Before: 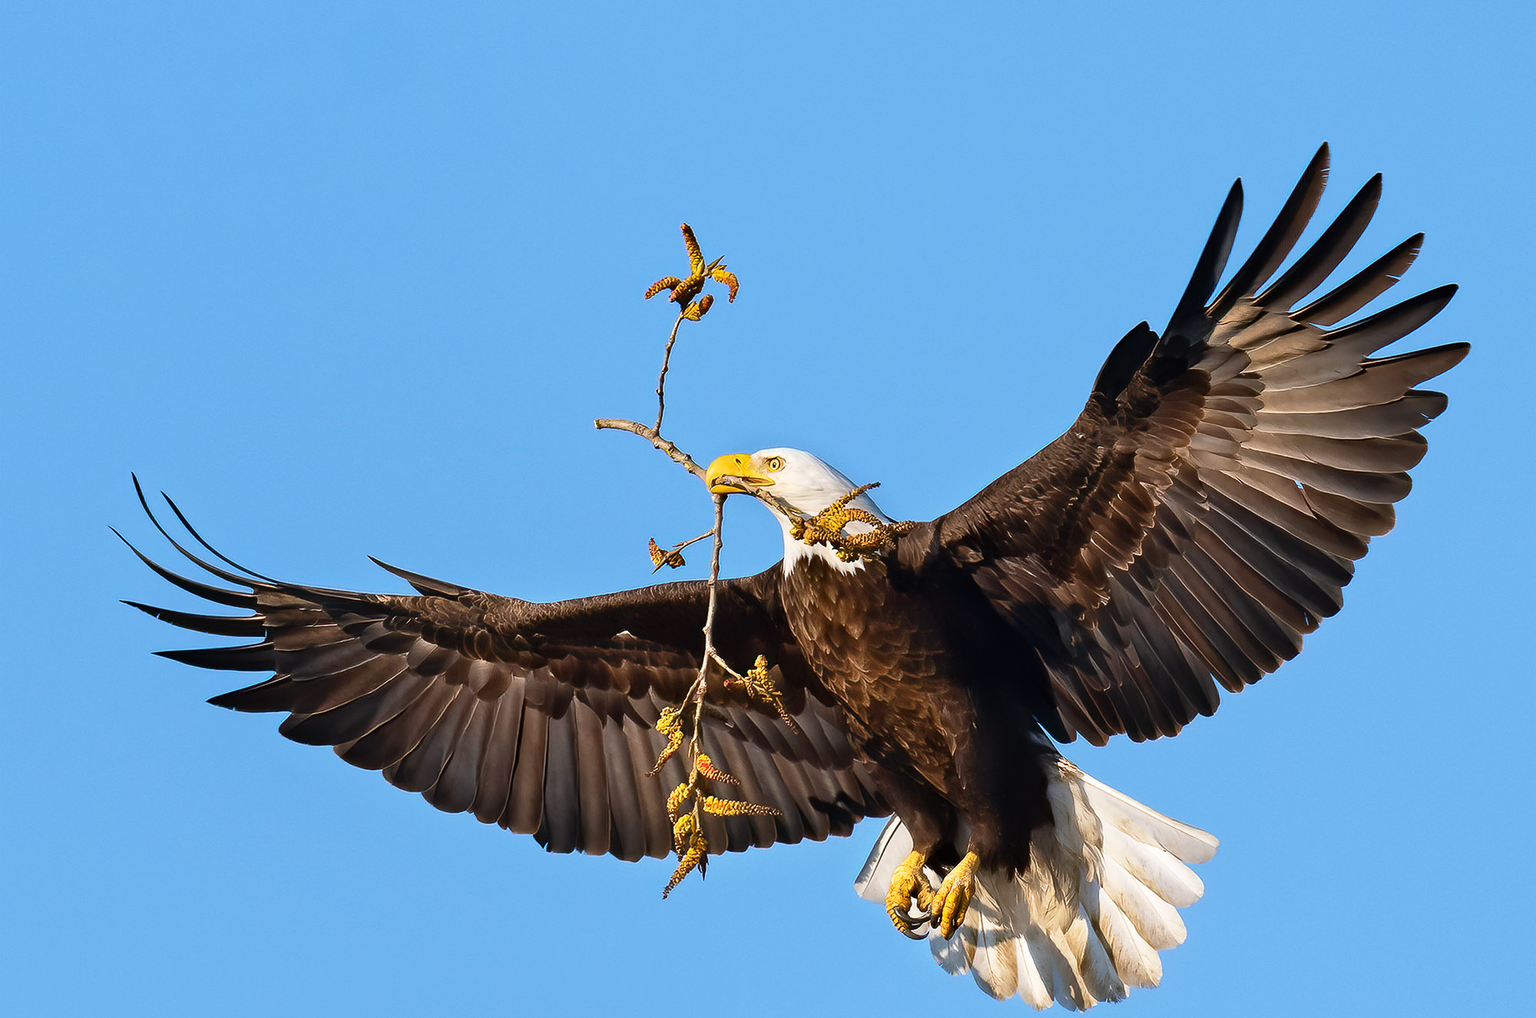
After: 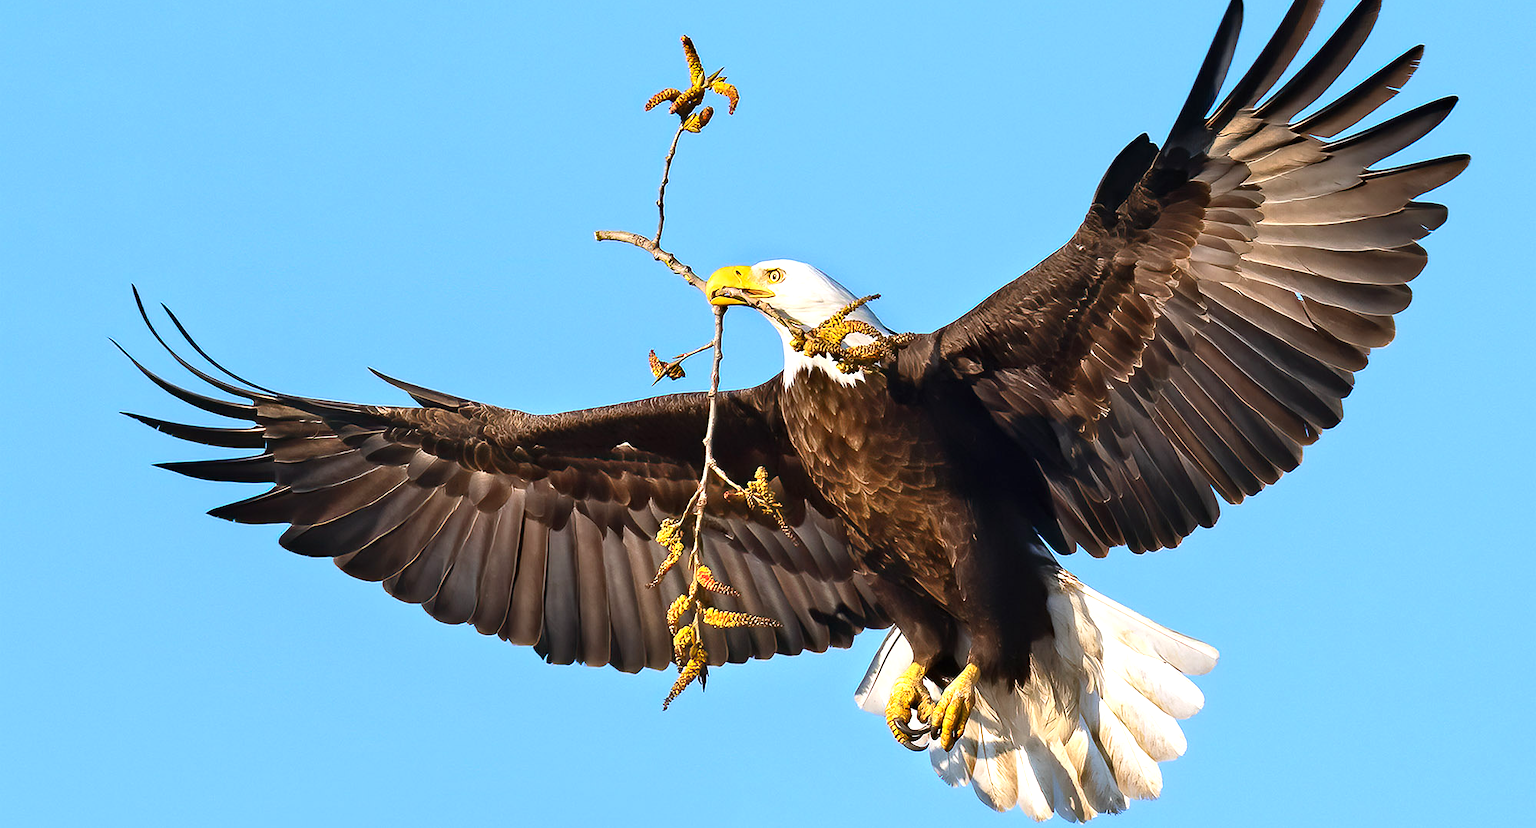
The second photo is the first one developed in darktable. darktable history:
exposure: exposure 0.493 EV, compensate highlight preservation false
crop and rotate: top 18.507%
